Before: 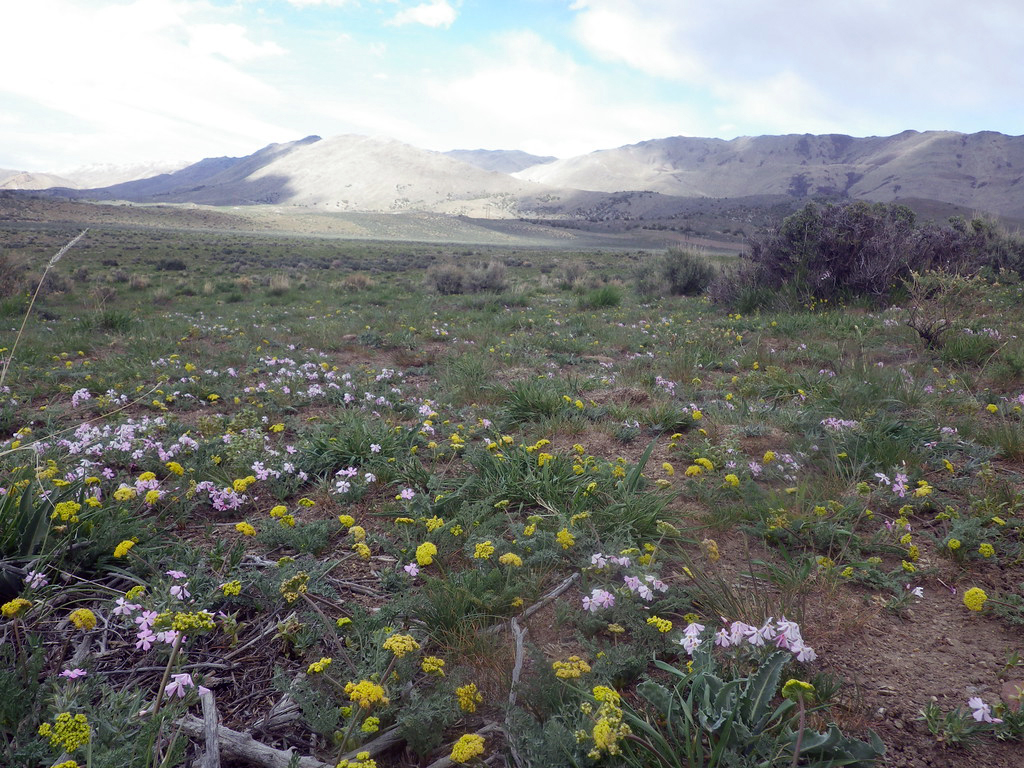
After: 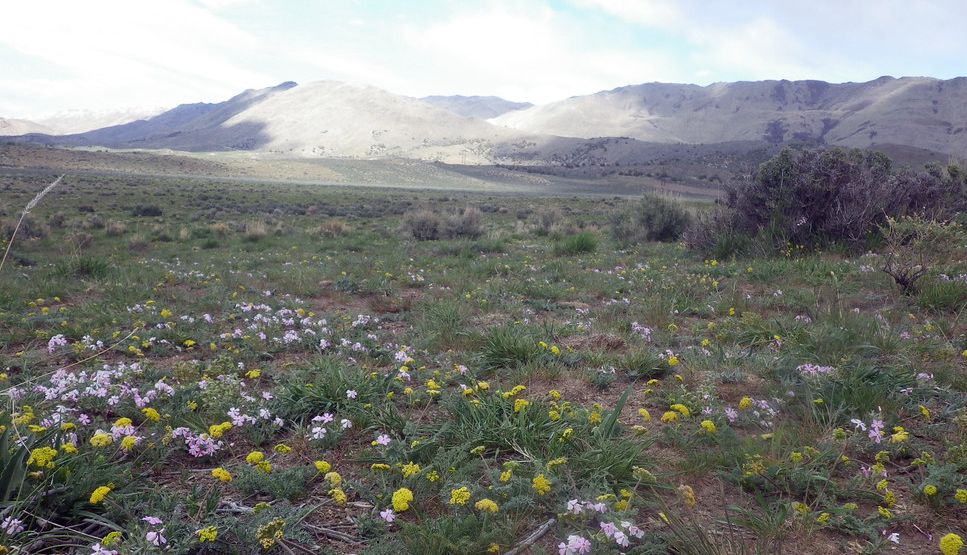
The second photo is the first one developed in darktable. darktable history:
crop: left 2.415%, top 7.057%, right 3.107%, bottom 20.315%
